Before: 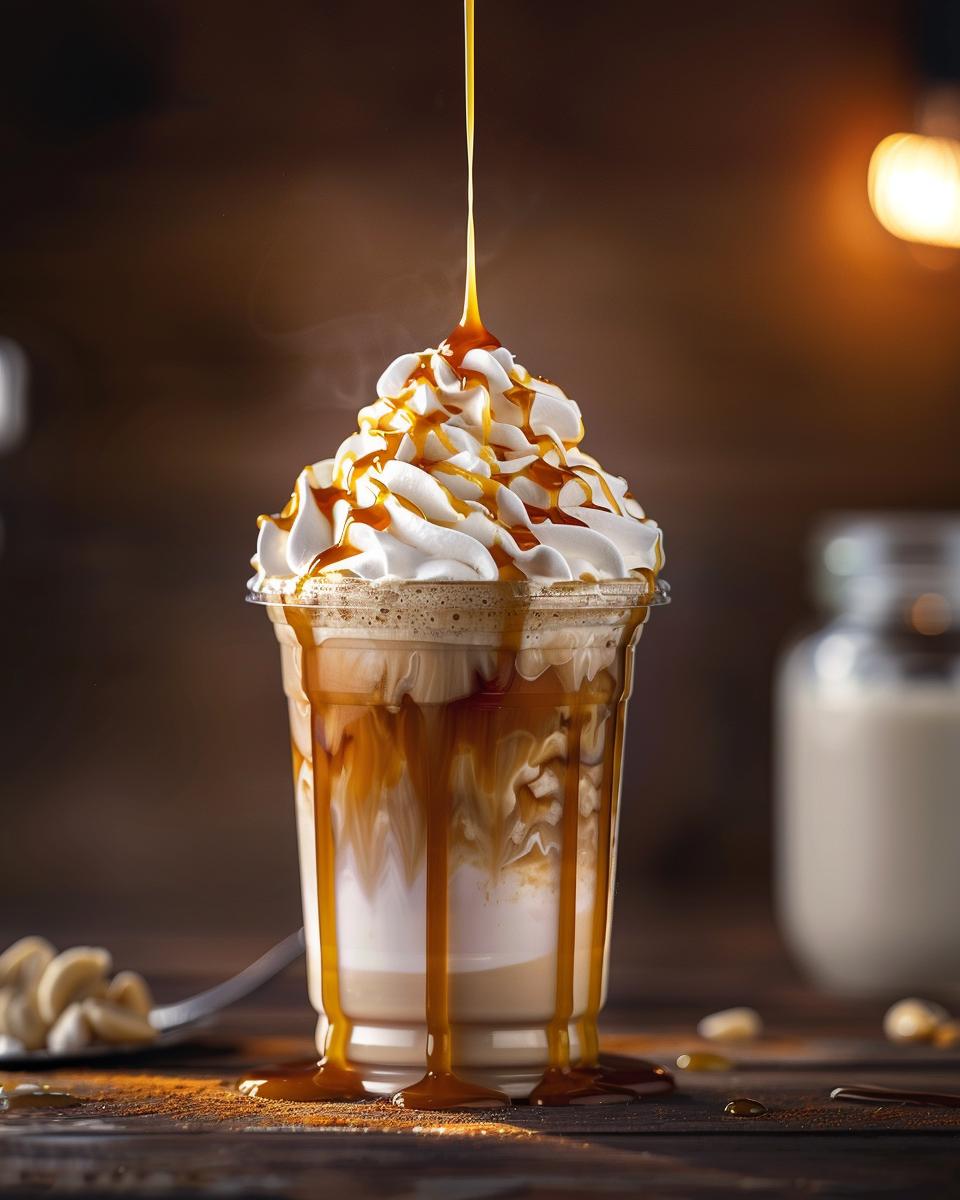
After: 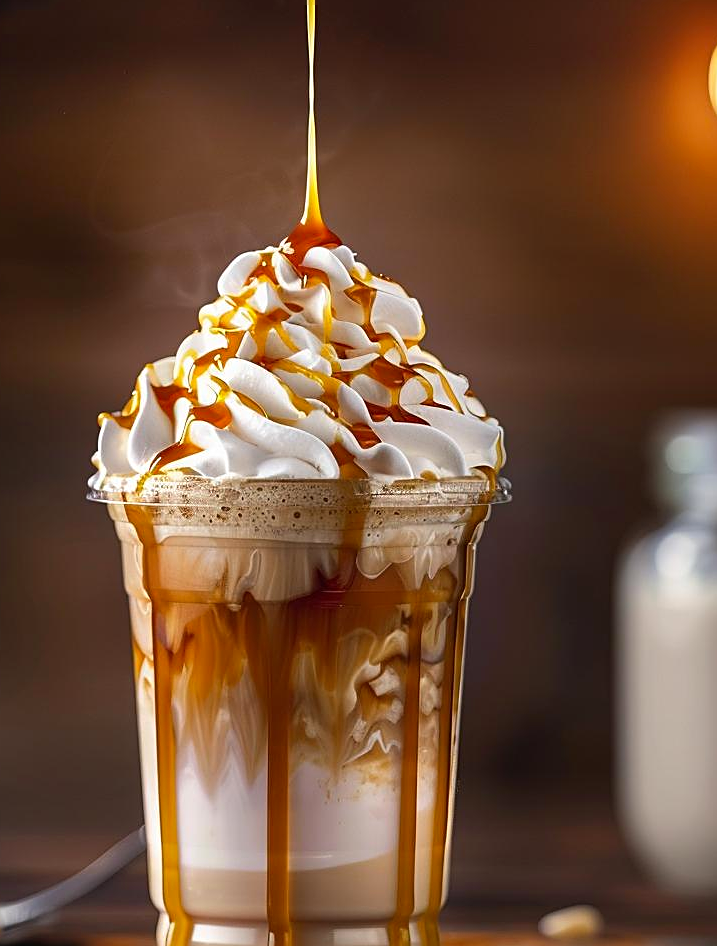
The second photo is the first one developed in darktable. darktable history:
crop: left 16.6%, top 8.581%, right 8.644%, bottom 12.525%
sharpen: on, module defaults
contrast brightness saturation: saturation 0.096
